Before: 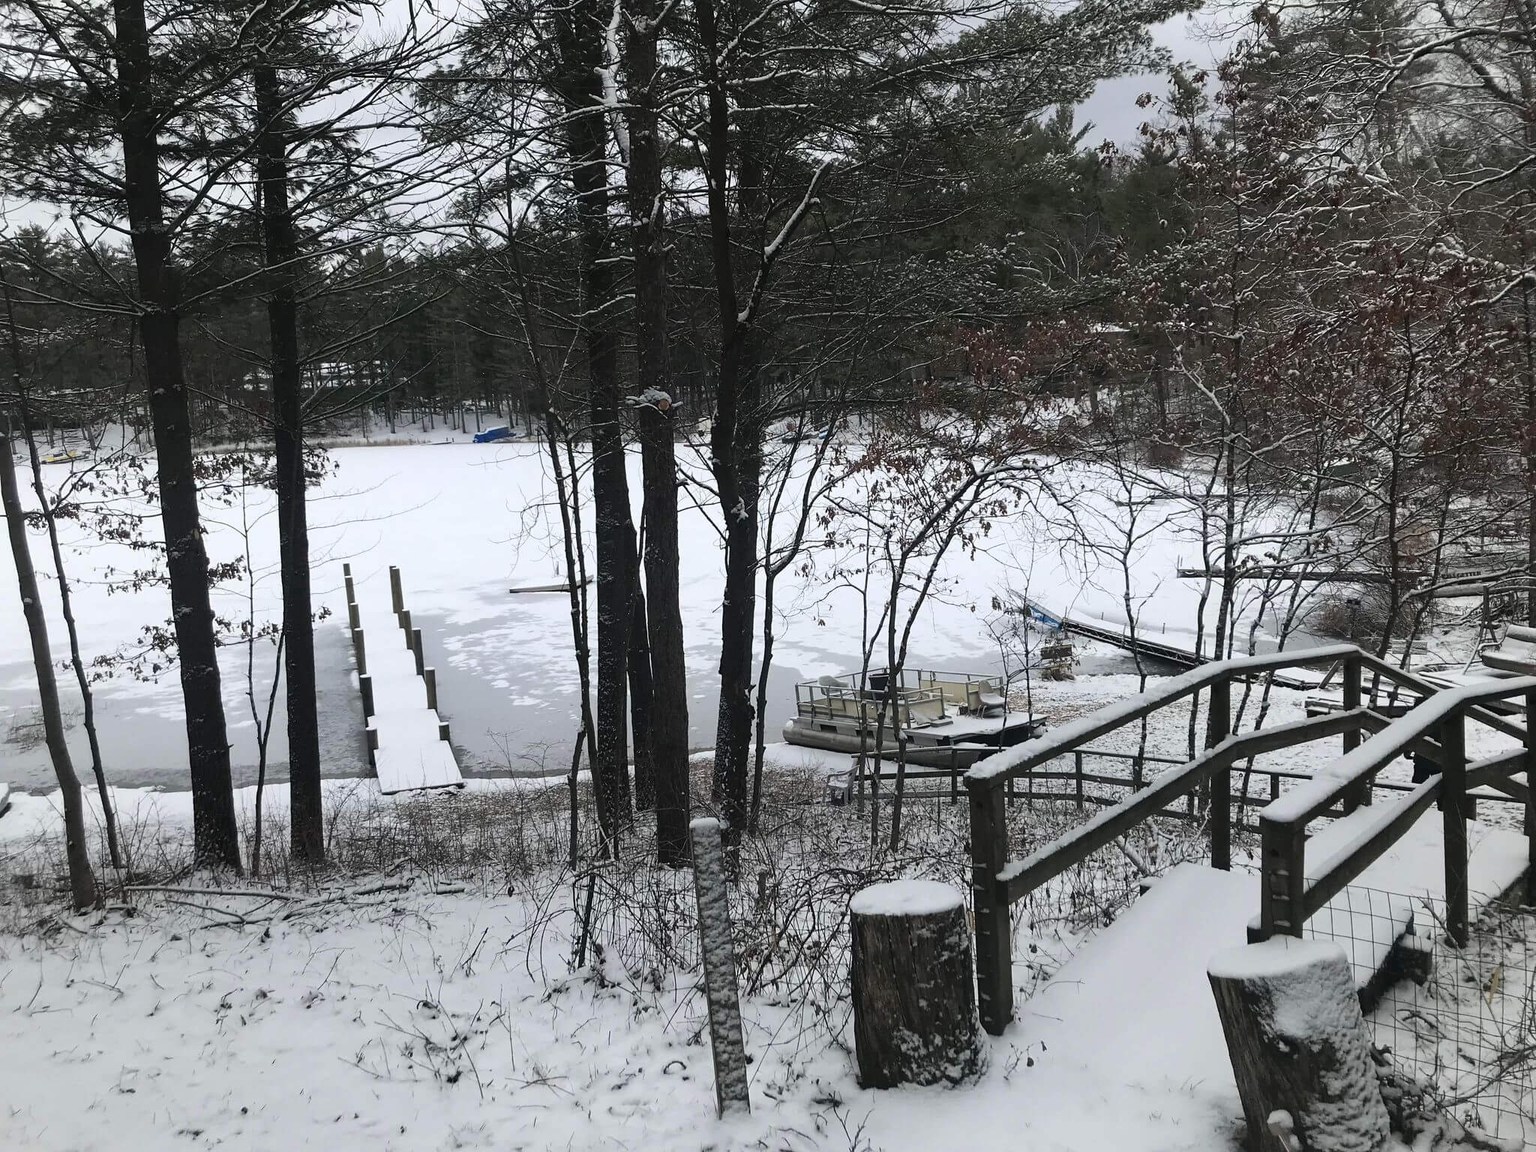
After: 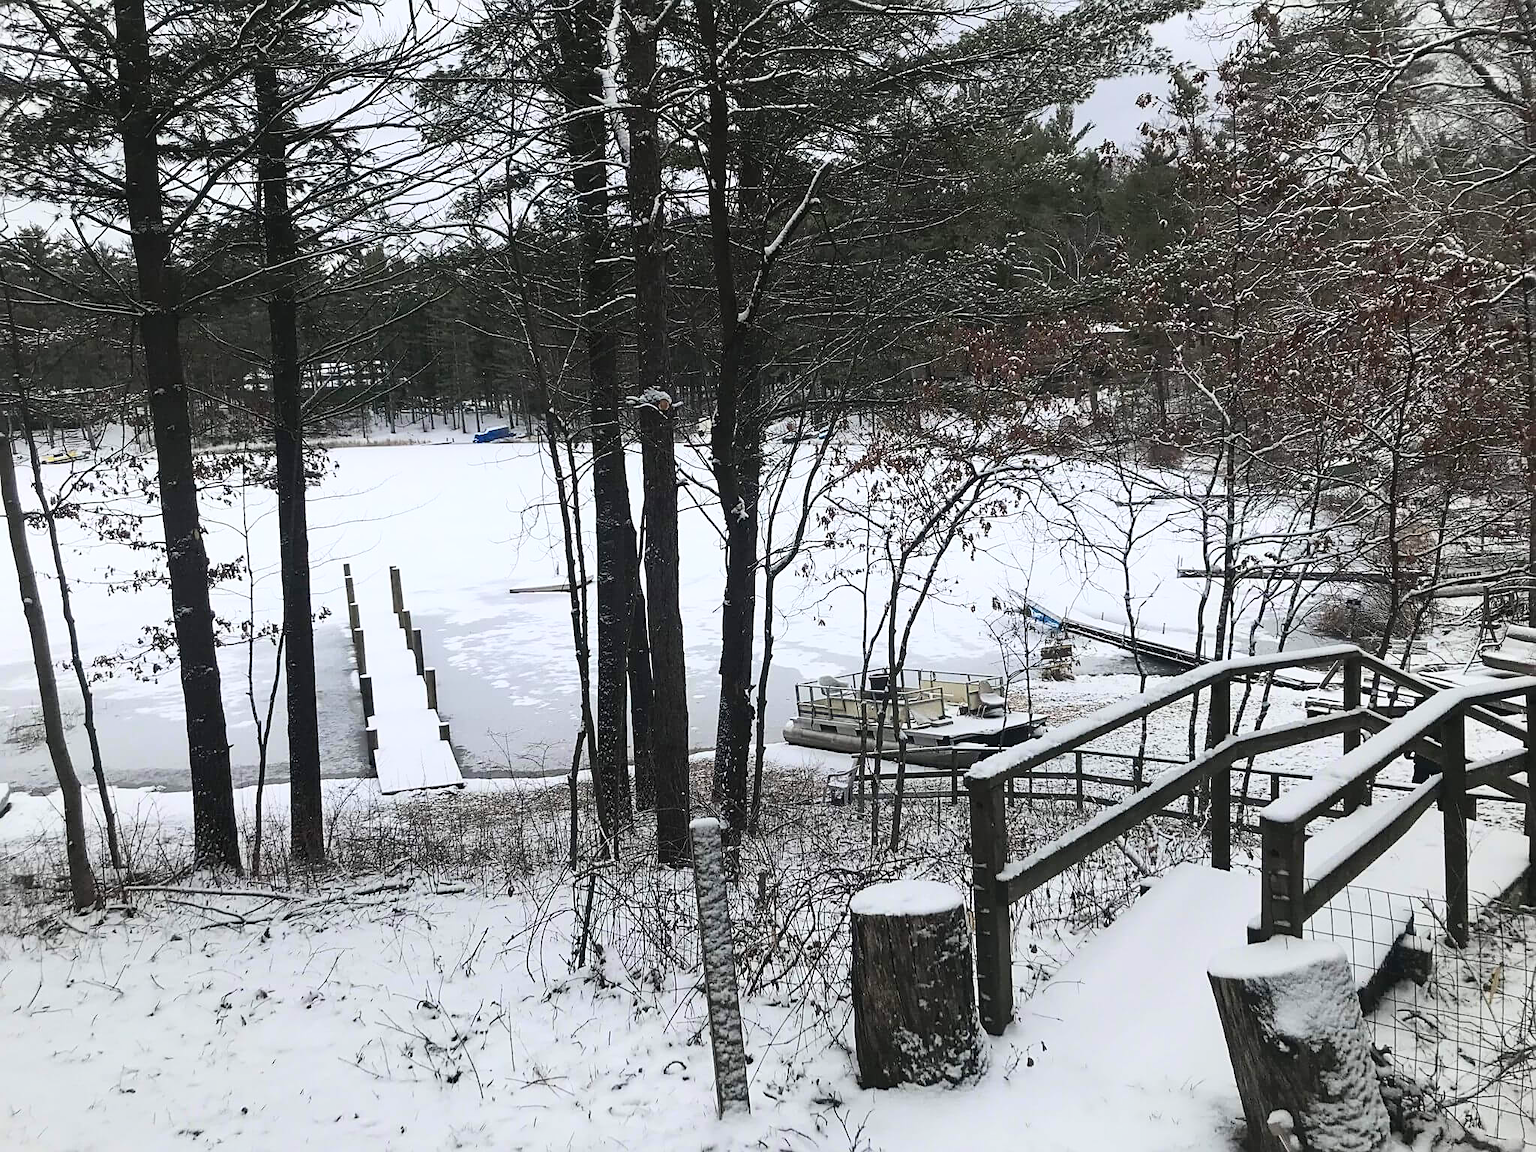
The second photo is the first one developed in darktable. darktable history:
sharpen: on, module defaults
contrast brightness saturation: contrast 0.2, brightness 0.16, saturation 0.22
